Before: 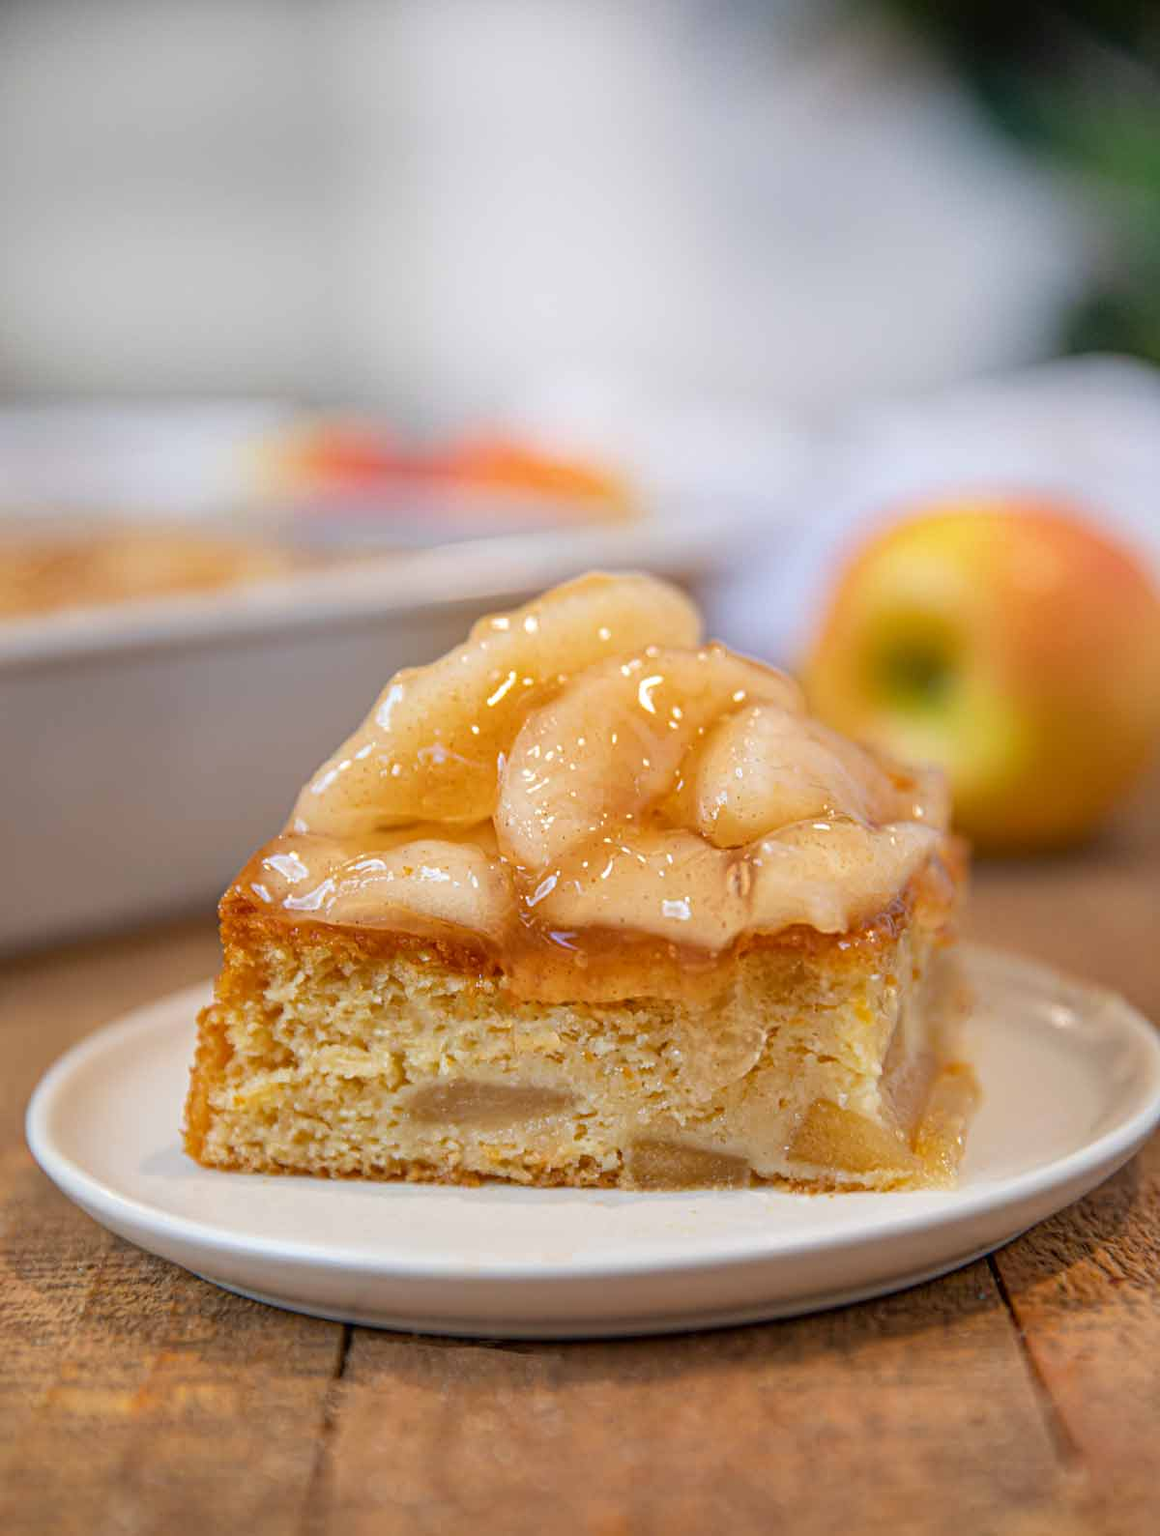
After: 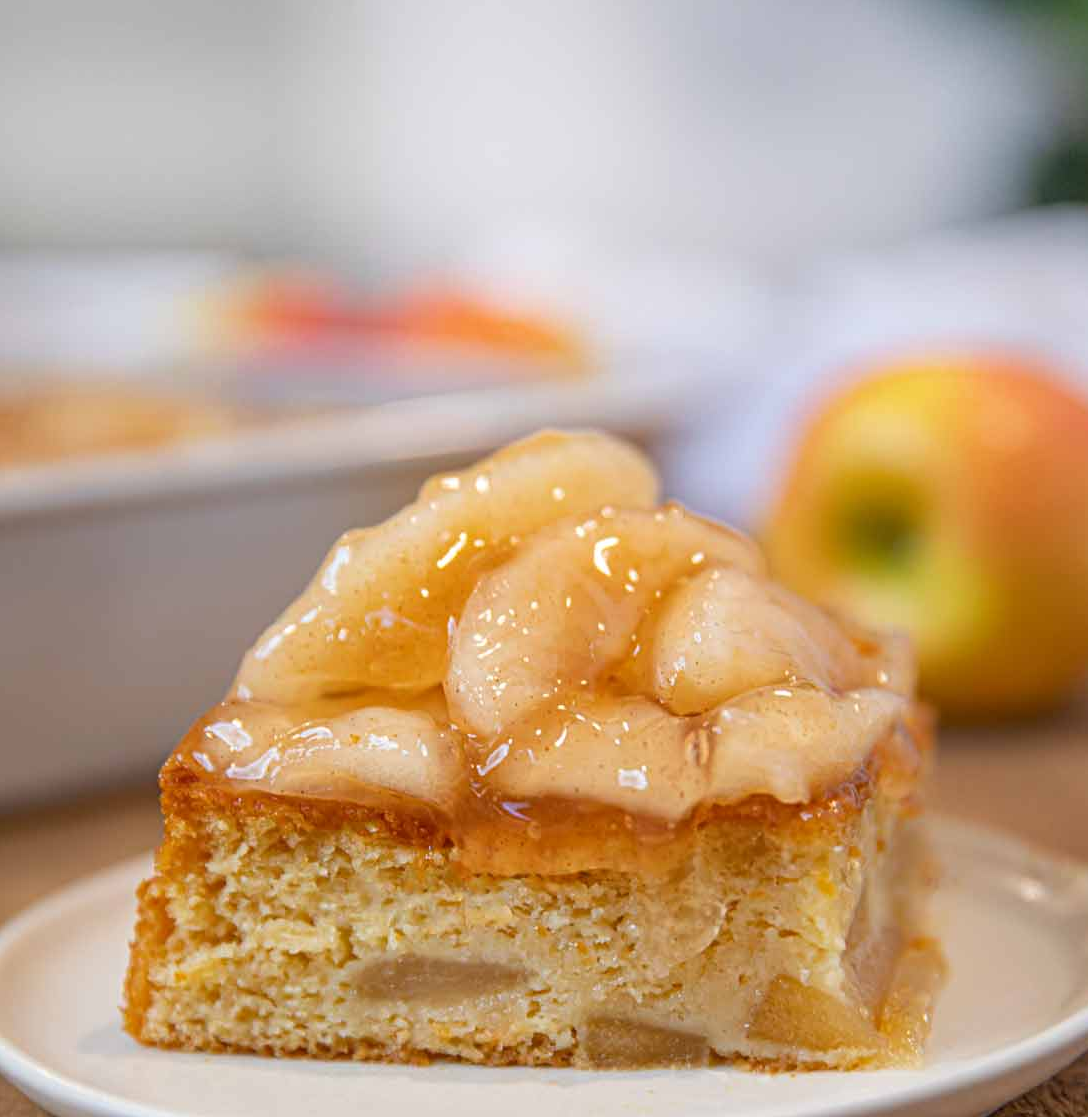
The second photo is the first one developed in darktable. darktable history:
crop: left 5.645%, top 10.237%, right 3.632%, bottom 19.432%
